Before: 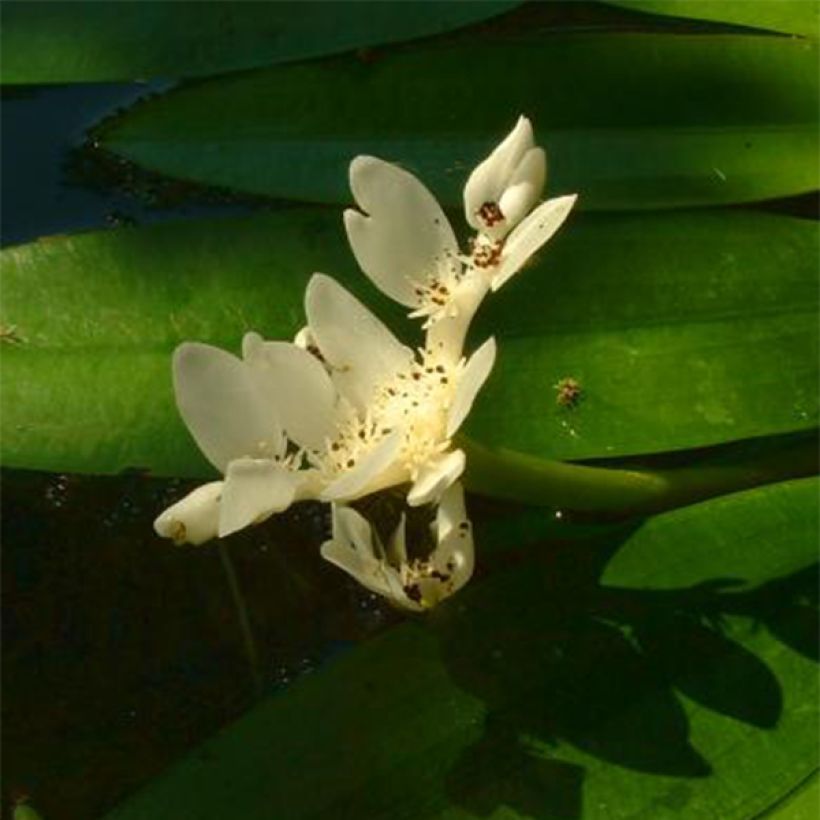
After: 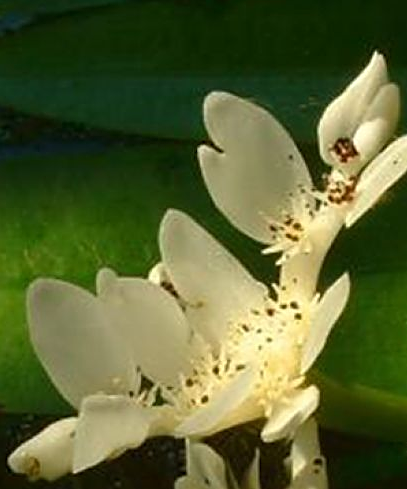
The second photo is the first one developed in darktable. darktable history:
sharpen: on, module defaults
crop: left 17.814%, top 7.911%, right 32.551%, bottom 32.365%
